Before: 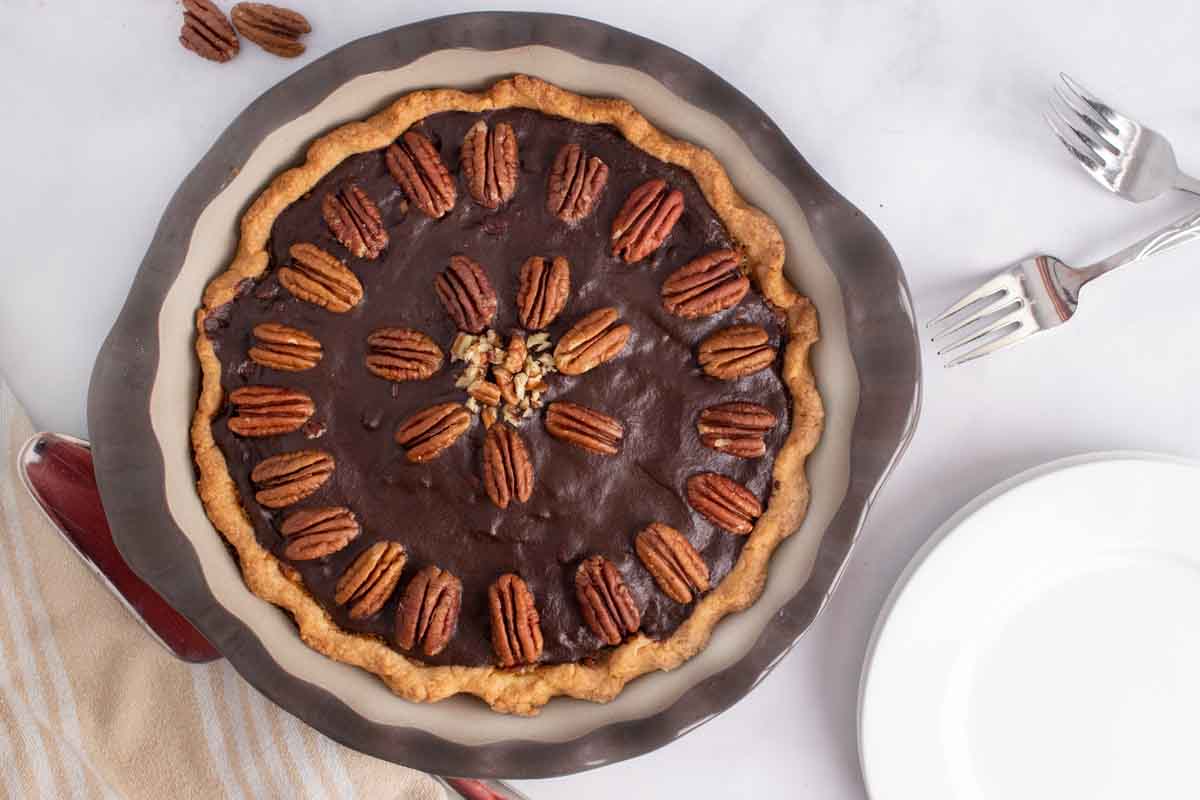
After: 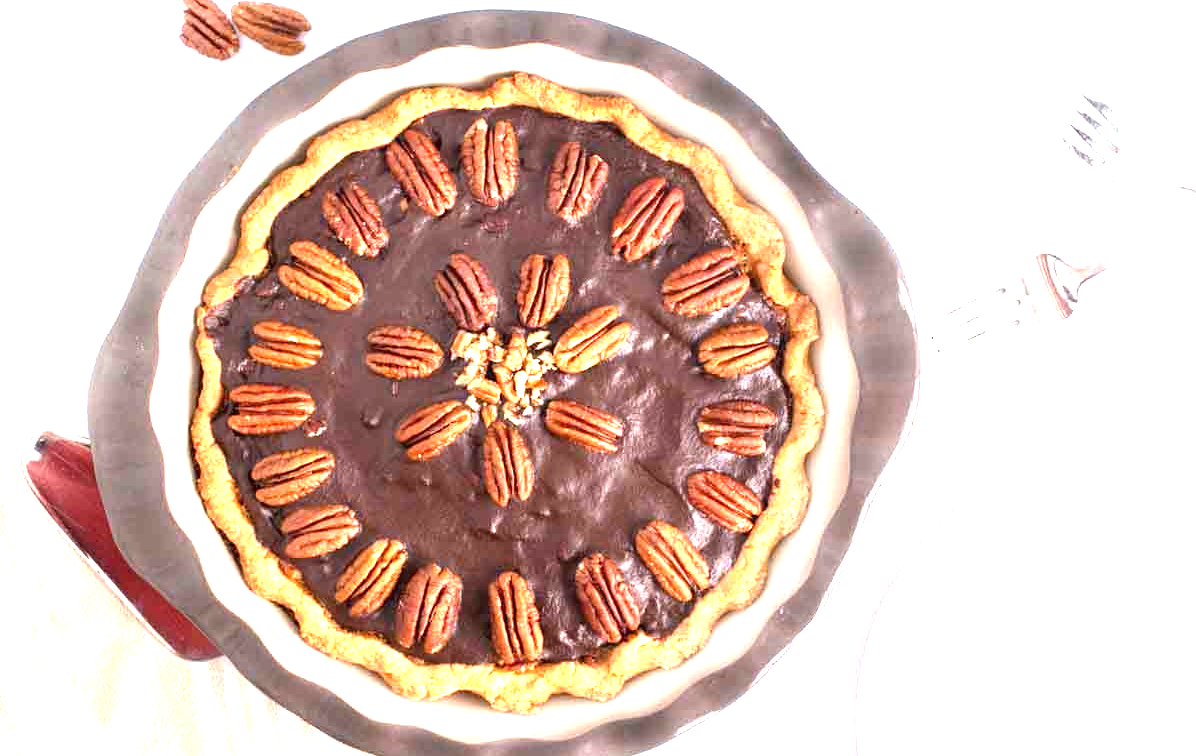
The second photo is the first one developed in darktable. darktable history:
crop: top 0.266%, right 0.257%, bottom 5.099%
exposure: black level correction 0, exposure 1.962 EV, compensate highlight preservation false
